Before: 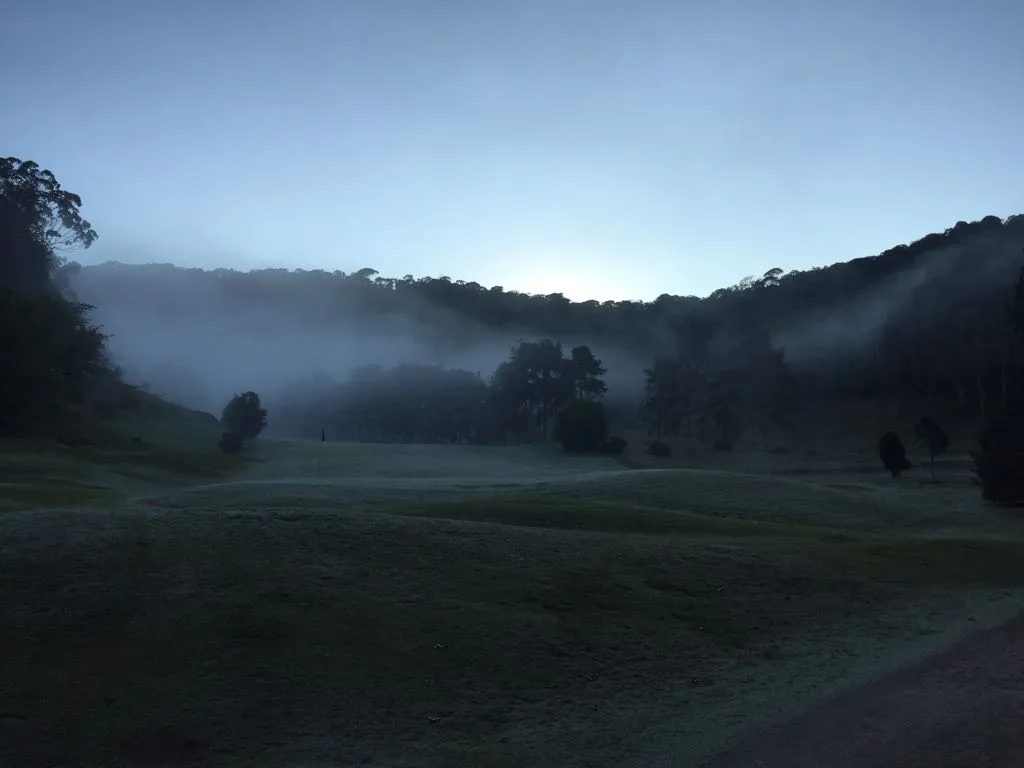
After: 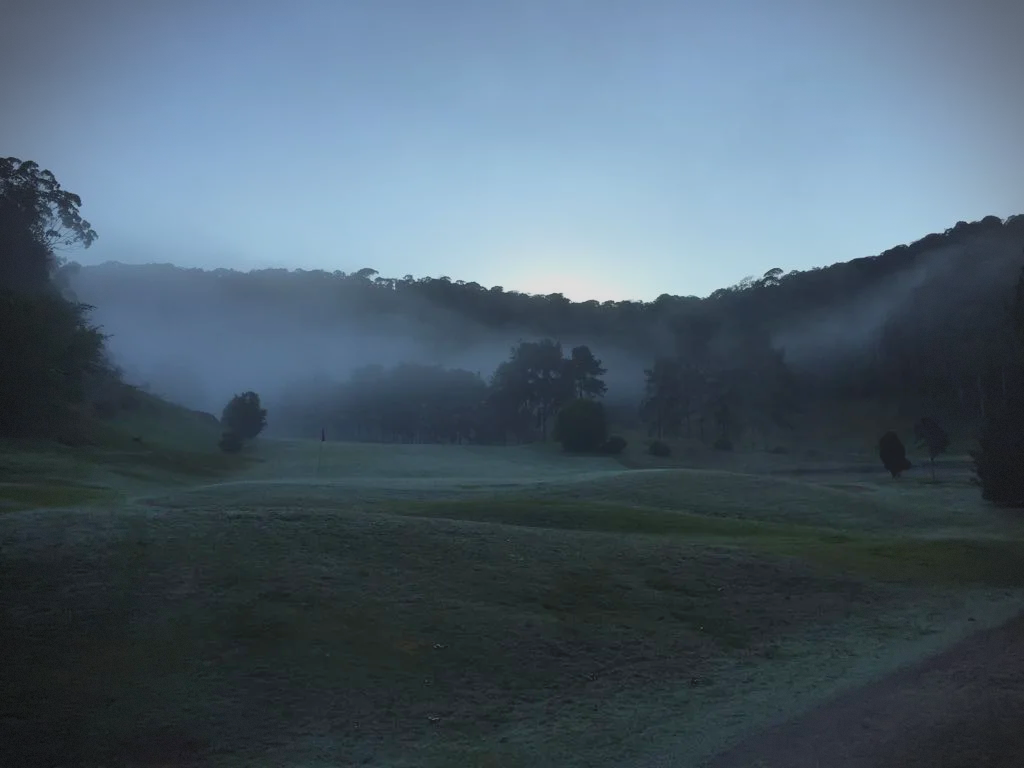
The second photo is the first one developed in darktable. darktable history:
shadows and highlights: radius 133.83, soften with gaussian
vignetting: dithering 8-bit output, unbound false
local contrast: detail 70%
